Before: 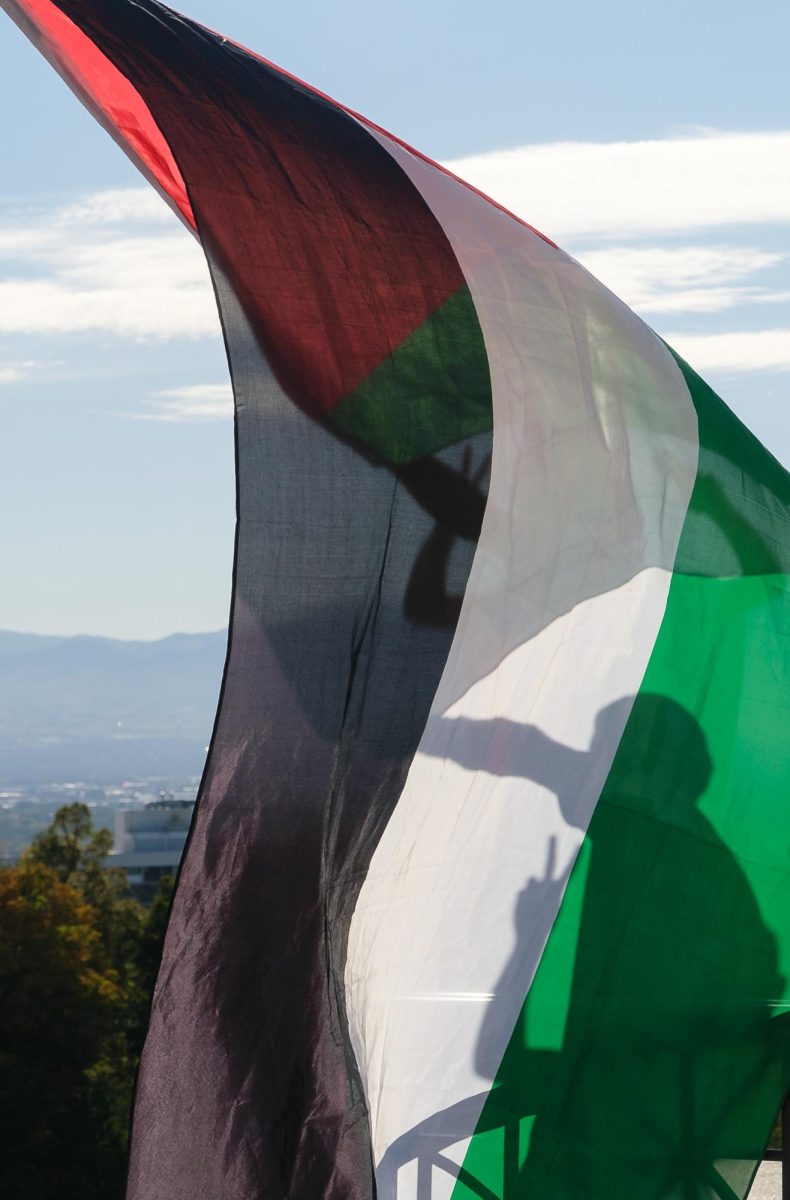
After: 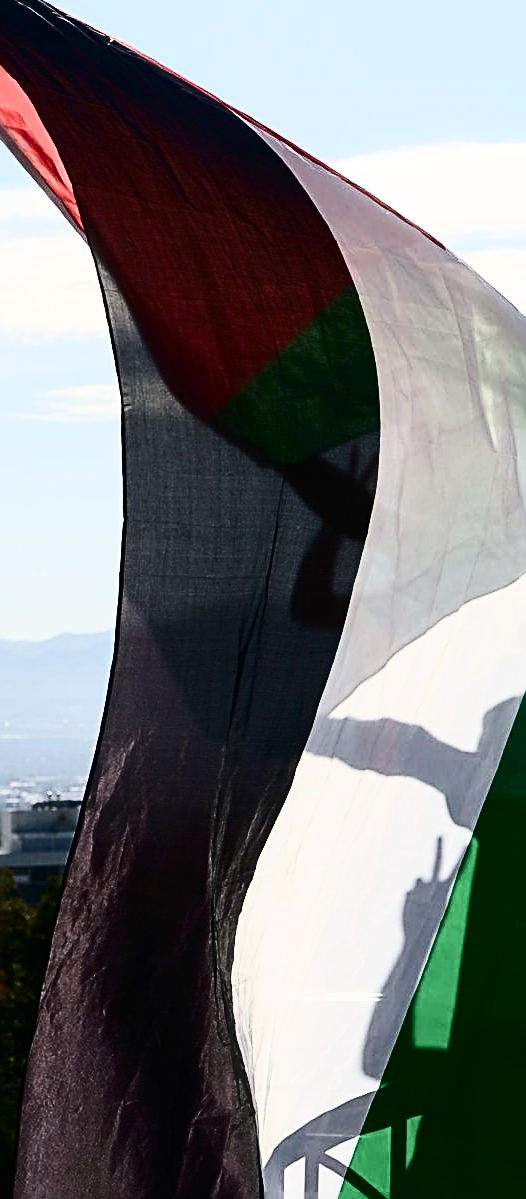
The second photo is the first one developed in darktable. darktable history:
sharpen: radius 2.582, amount 0.69
contrast brightness saturation: contrast 0.502, saturation -0.087
crop and rotate: left 14.381%, right 18.961%
exposure: compensate exposure bias true, compensate highlight preservation false
